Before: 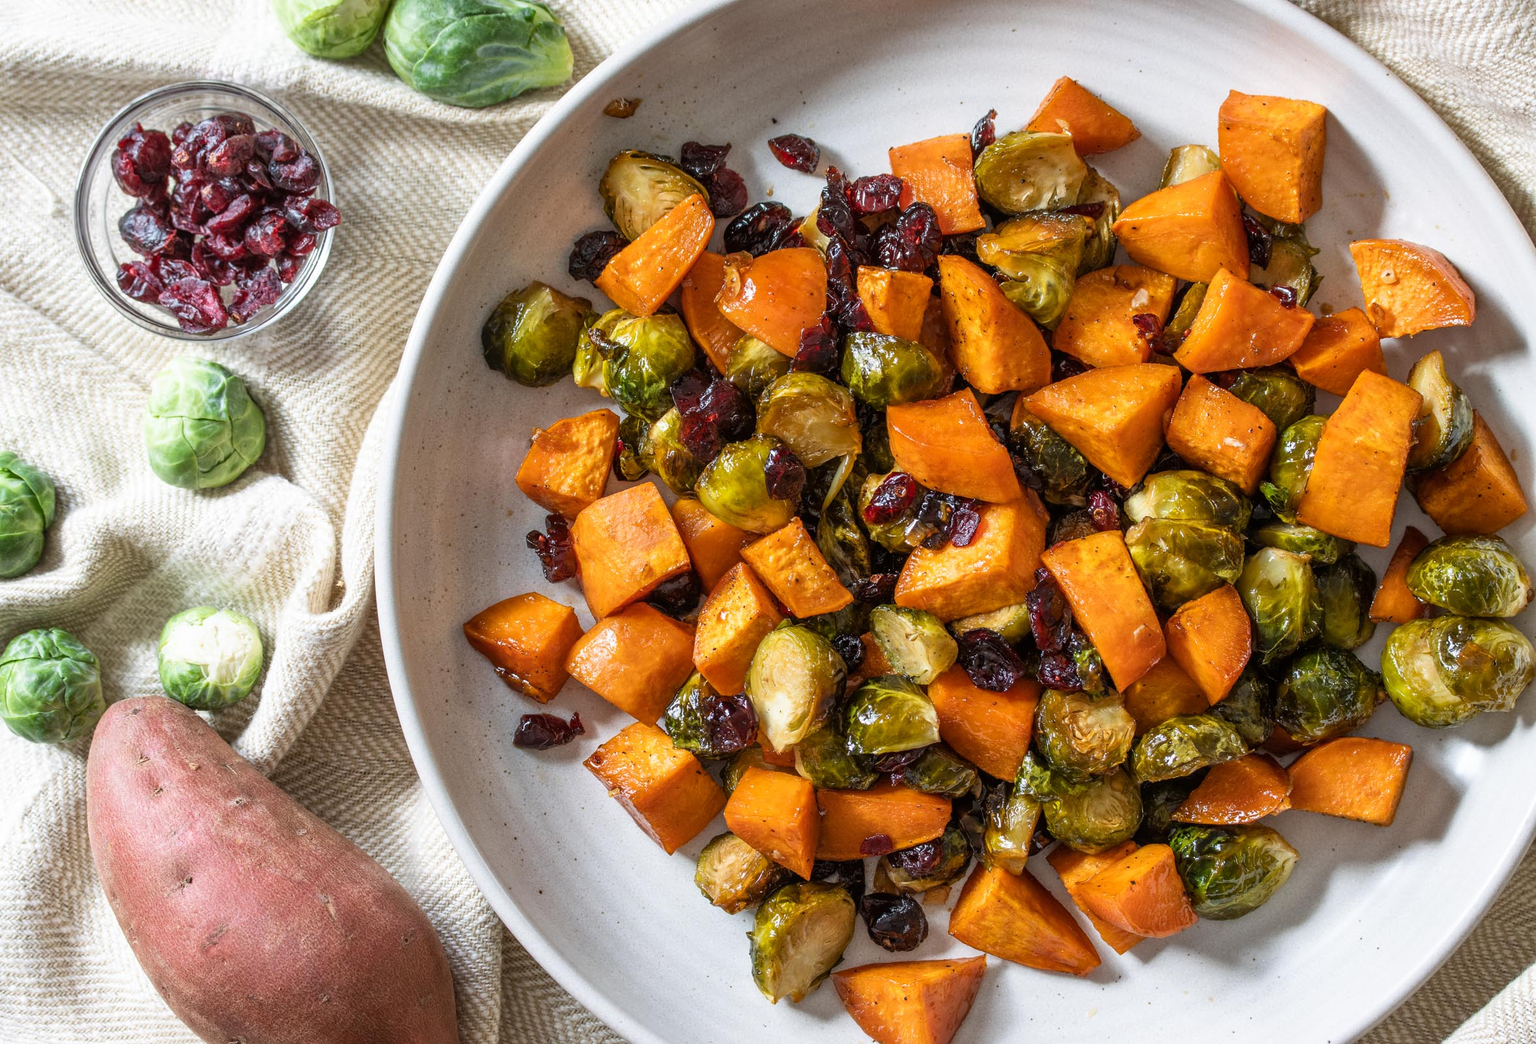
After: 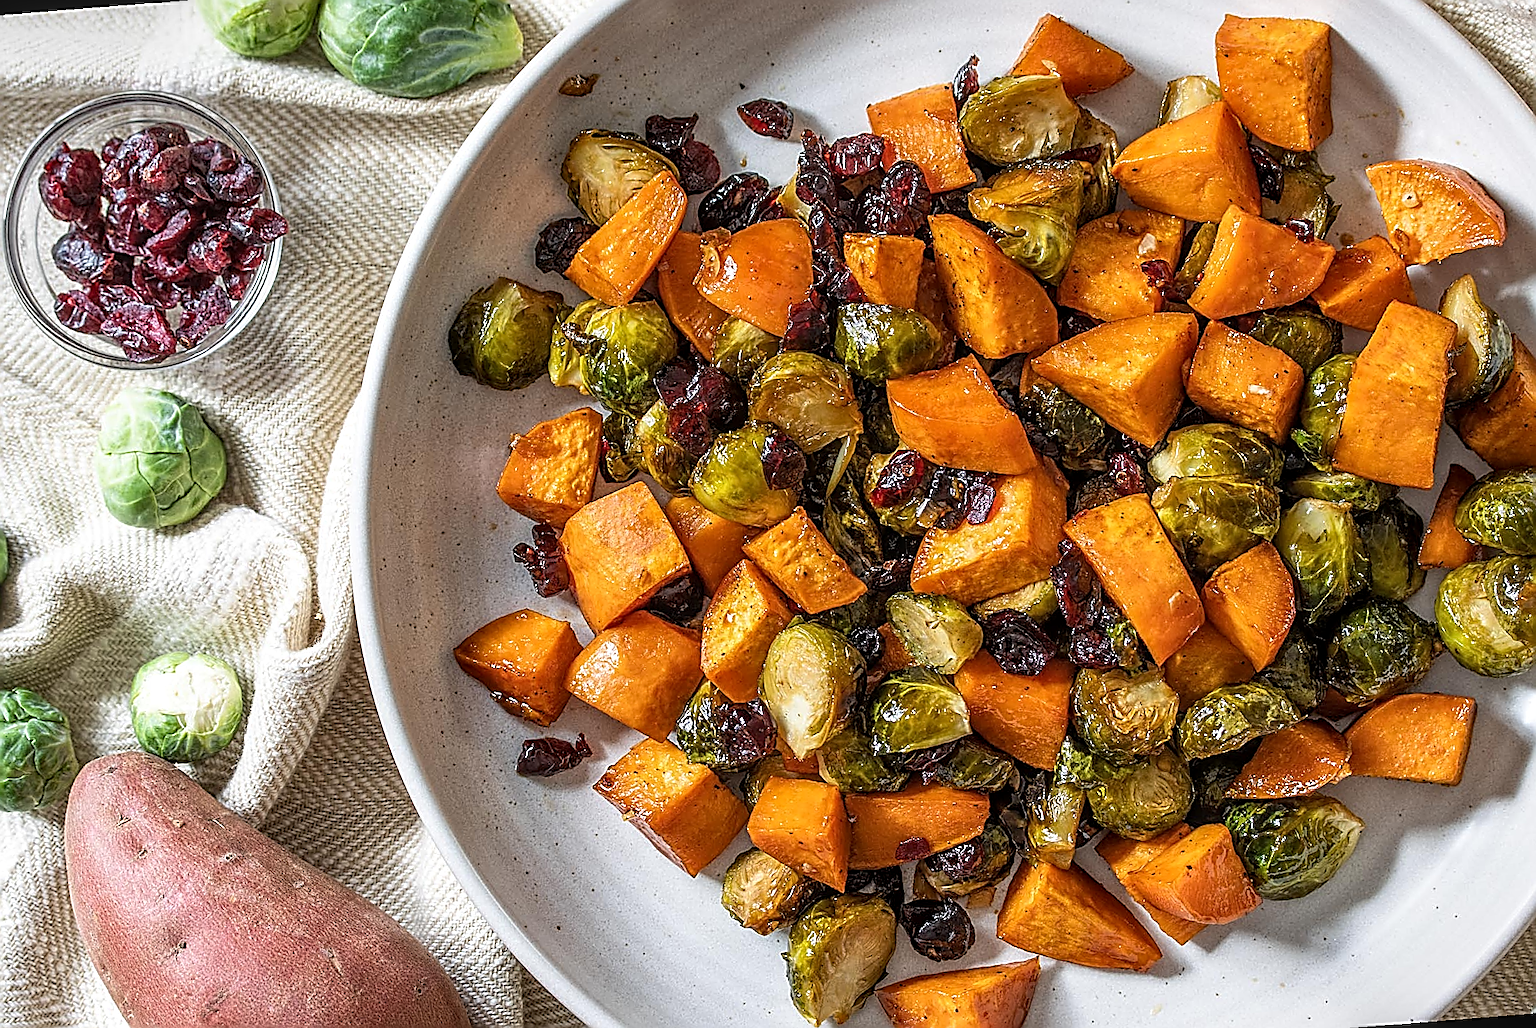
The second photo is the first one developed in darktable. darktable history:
rotate and perspective: rotation -4.57°, crop left 0.054, crop right 0.944, crop top 0.087, crop bottom 0.914
local contrast: on, module defaults
sharpen: amount 2
tone equalizer: on, module defaults
